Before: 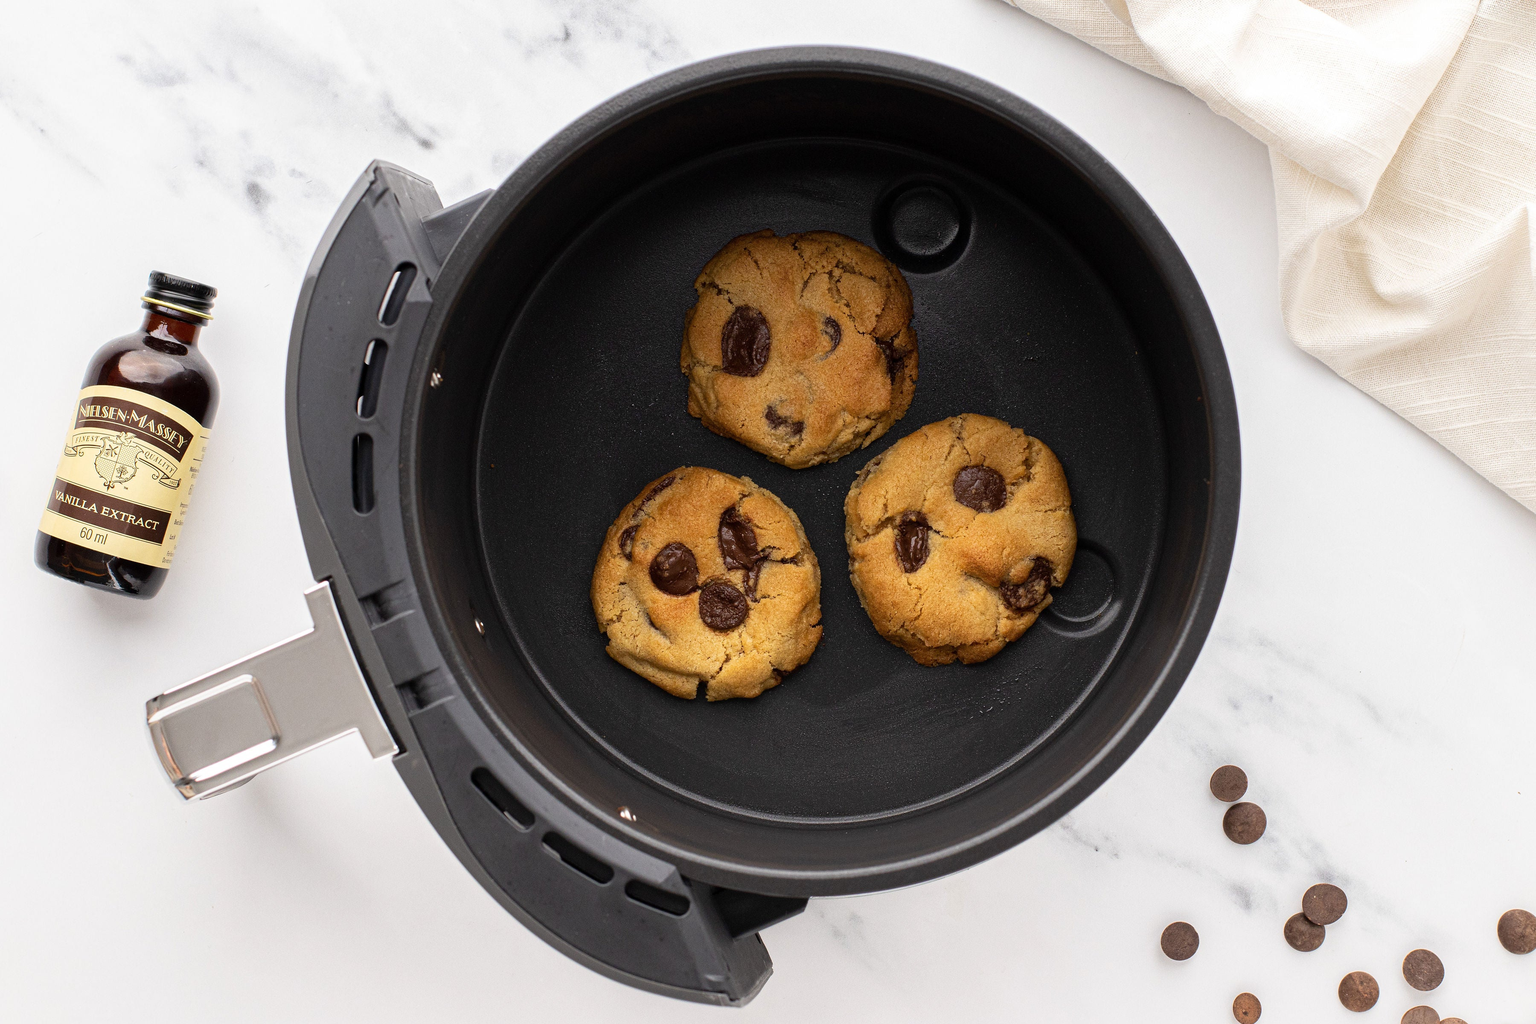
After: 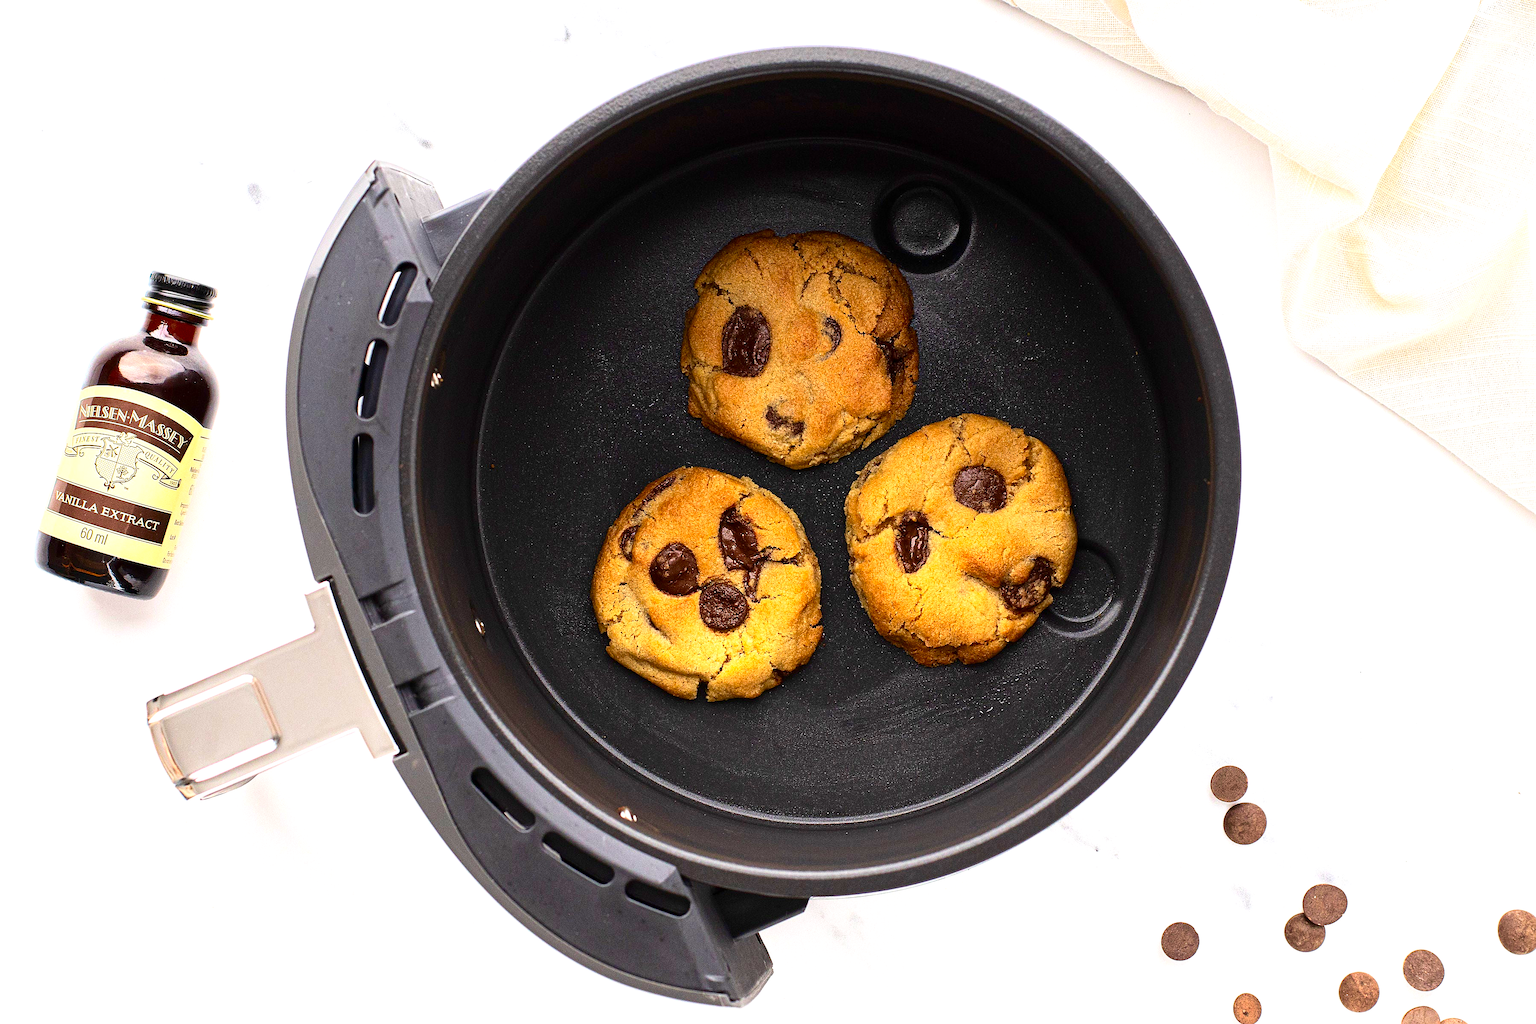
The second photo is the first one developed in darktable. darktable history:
velvia: strength 30%
sharpen: on, module defaults
contrast brightness saturation: contrast 0.18, saturation 0.3
exposure: black level correction 0, exposure 0.7 EV, compensate exposure bias true, compensate highlight preservation false
